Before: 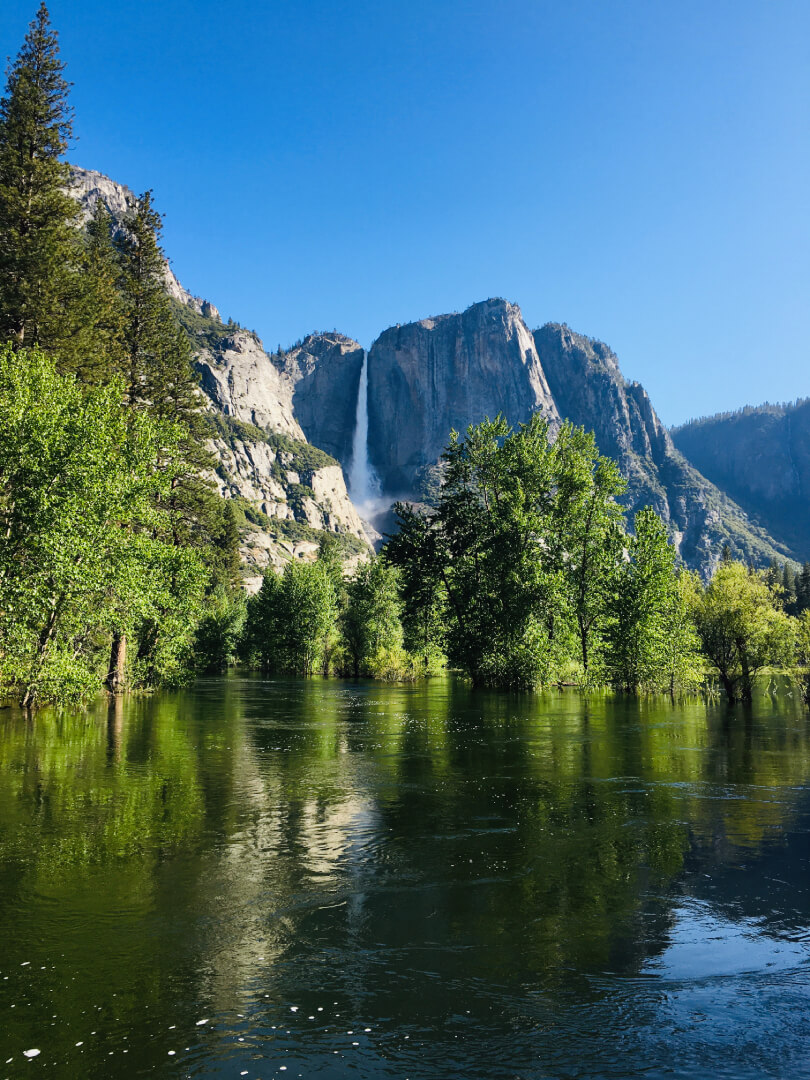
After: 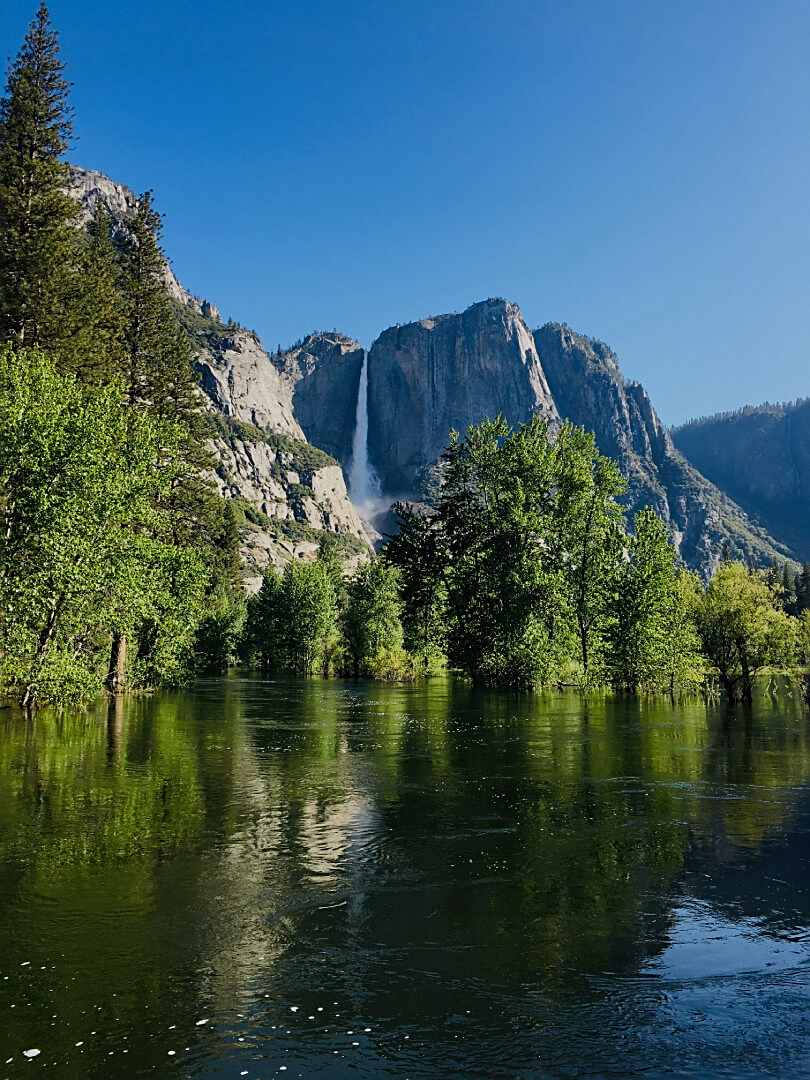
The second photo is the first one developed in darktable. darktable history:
sharpen: on, module defaults
exposure: exposure -0.492 EV, compensate highlight preservation false
